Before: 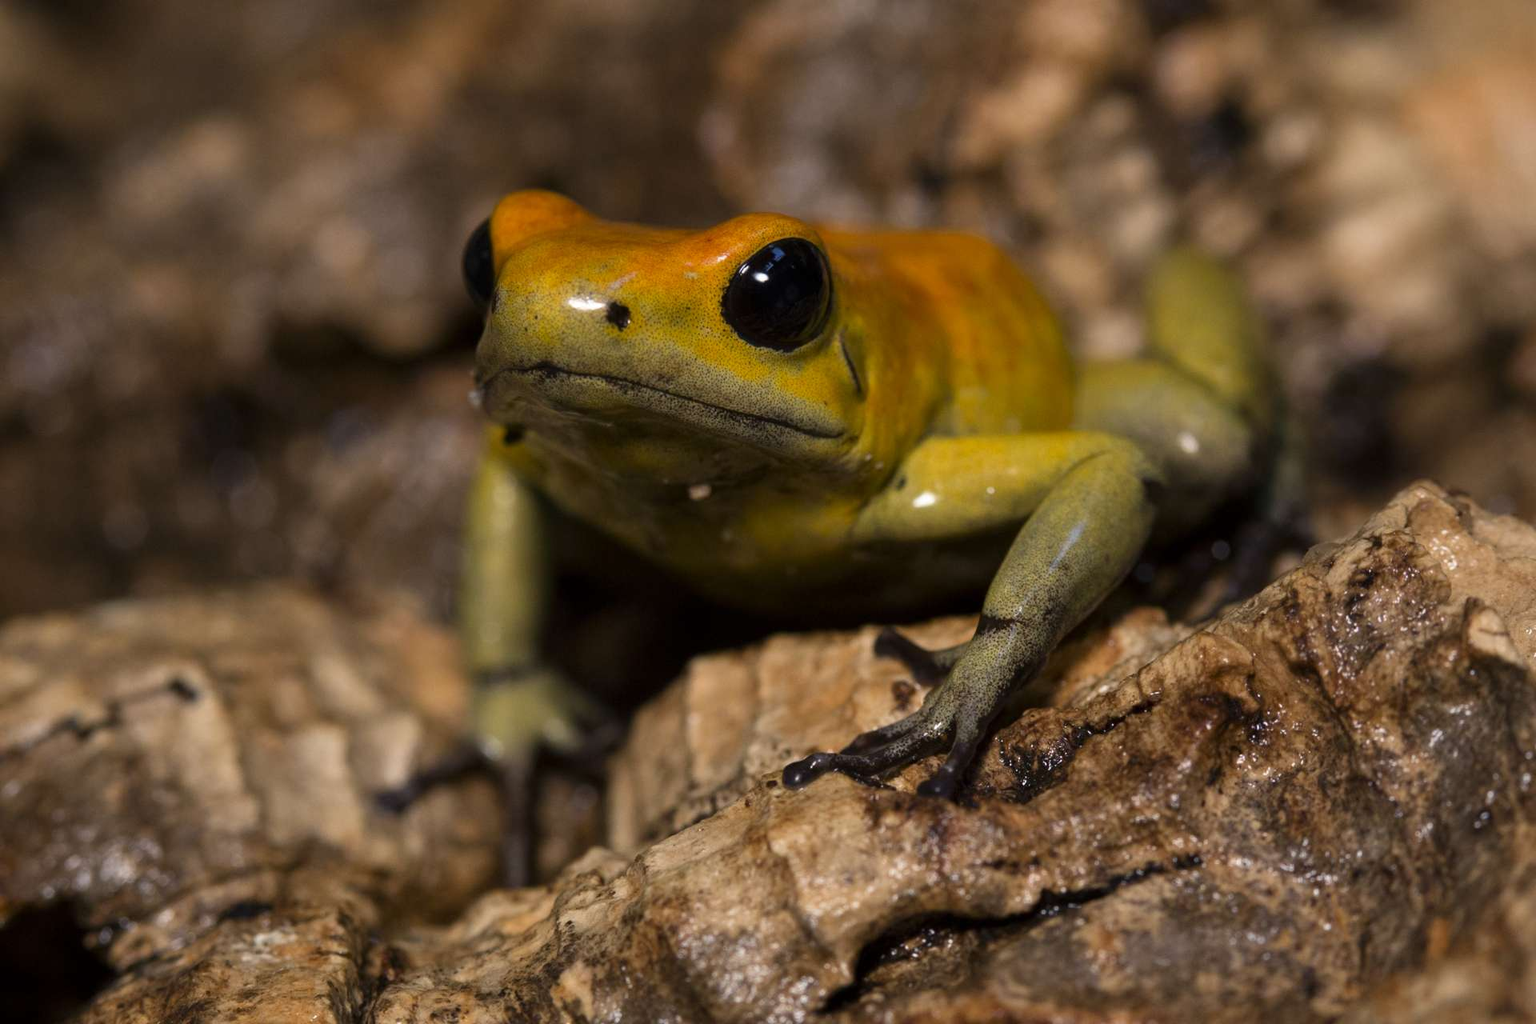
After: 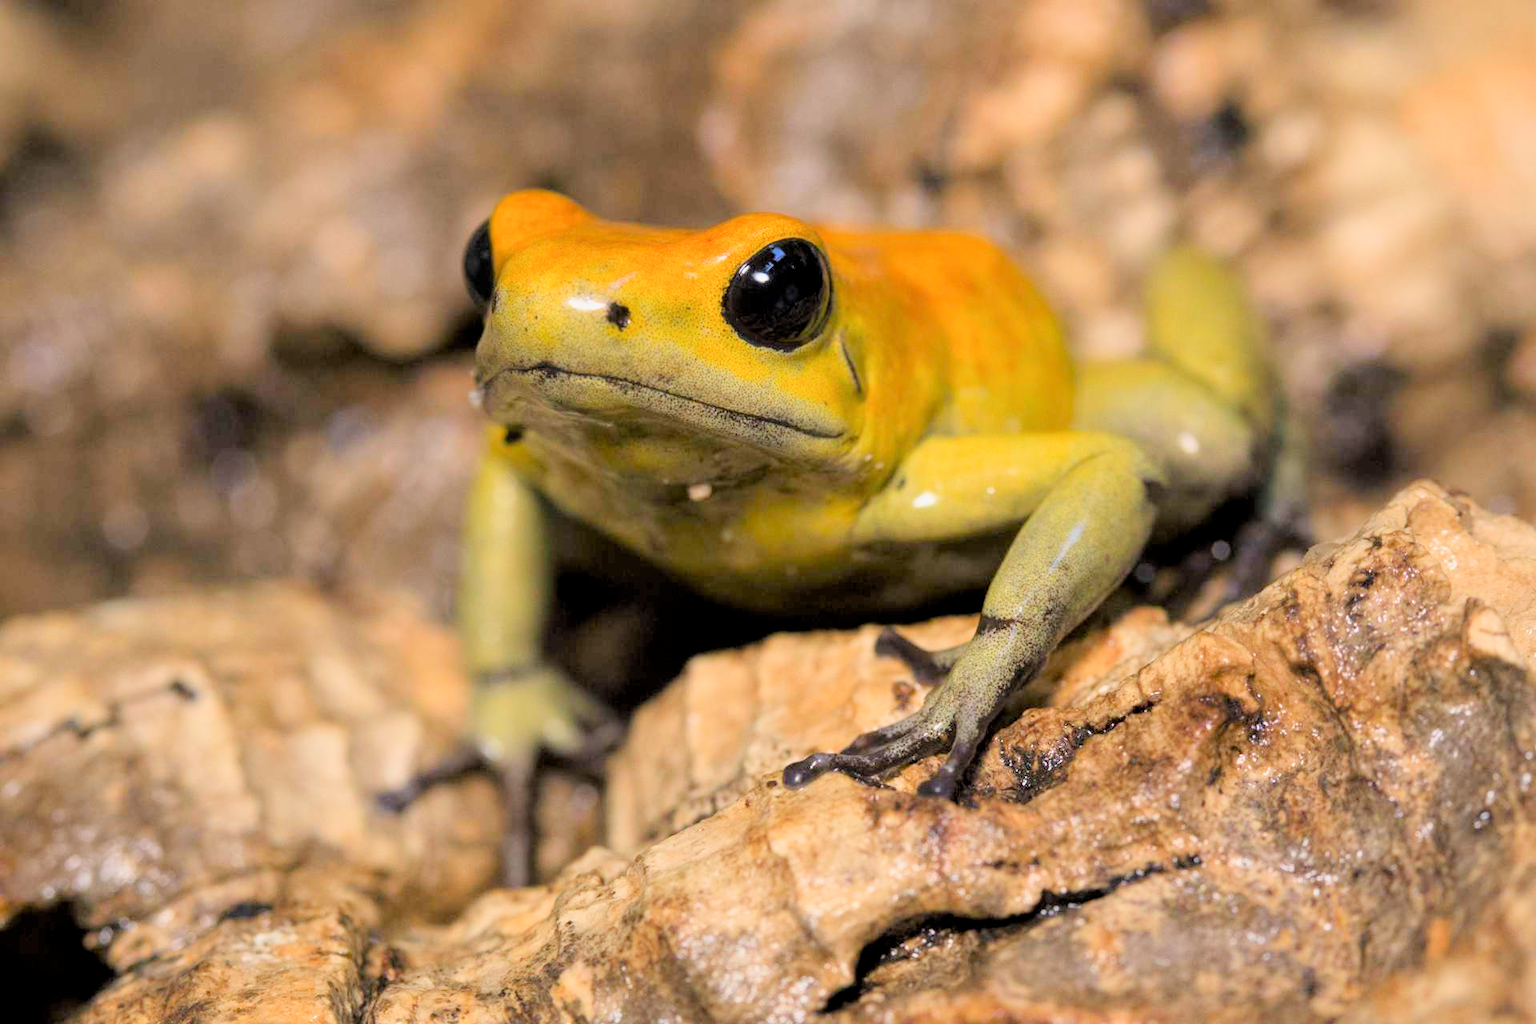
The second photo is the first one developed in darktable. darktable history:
filmic rgb: middle gray luminance 3.53%, black relative exposure -6.04 EV, white relative exposure 6.33 EV, dynamic range scaling 22.35%, target black luminance 0%, hardness 2.31, latitude 45.31%, contrast 0.785, highlights saturation mix 99.2%, shadows ↔ highlights balance 0.093%, add noise in highlights 0, preserve chrominance luminance Y, color science v3 (2019), use custom middle-gray values true, contrast in highlights soft
